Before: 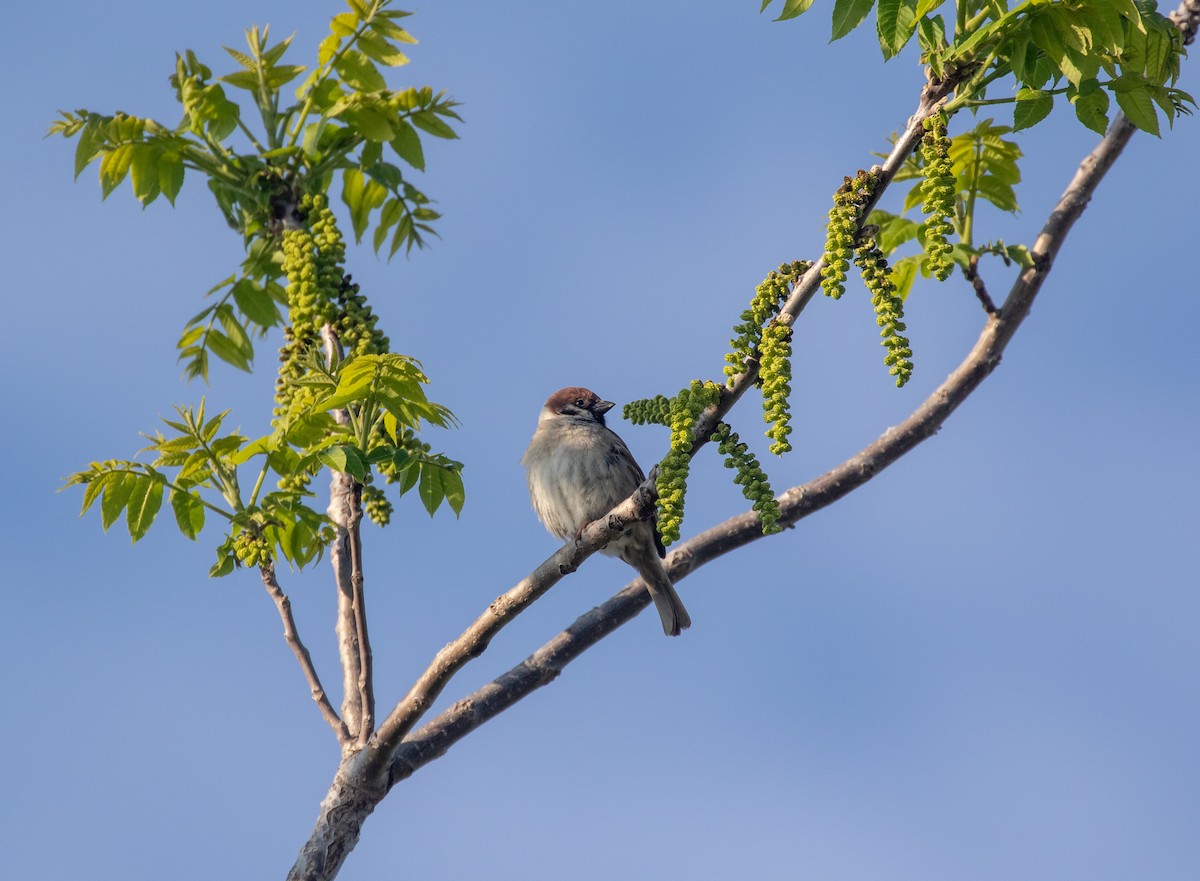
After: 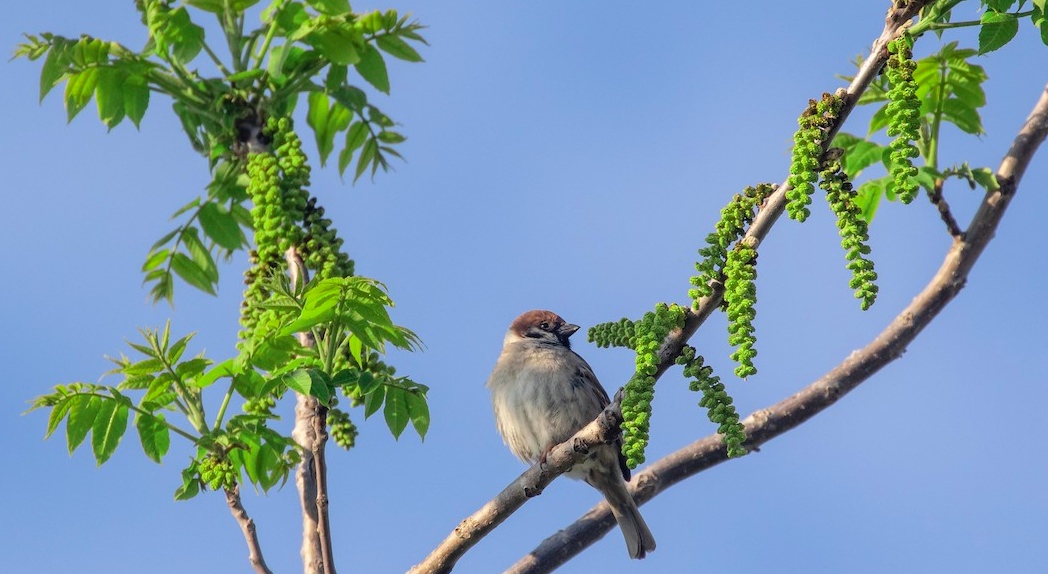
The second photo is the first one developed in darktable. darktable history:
crop: left 2.993%, top 8.821%, right 9.665%, bottom 25.985%
contrast brightness saturation: contrast 0.071, brightness 0.072, saturation 0.183
color zones: curves: ch2 [(0, 0.5) (0.143, 0.517) (0.286, 0.571) (0.429, 0.522) (0.571, 0.5) (0.714, 0.5) (0.857, 0.5) (1, 0.5)]
